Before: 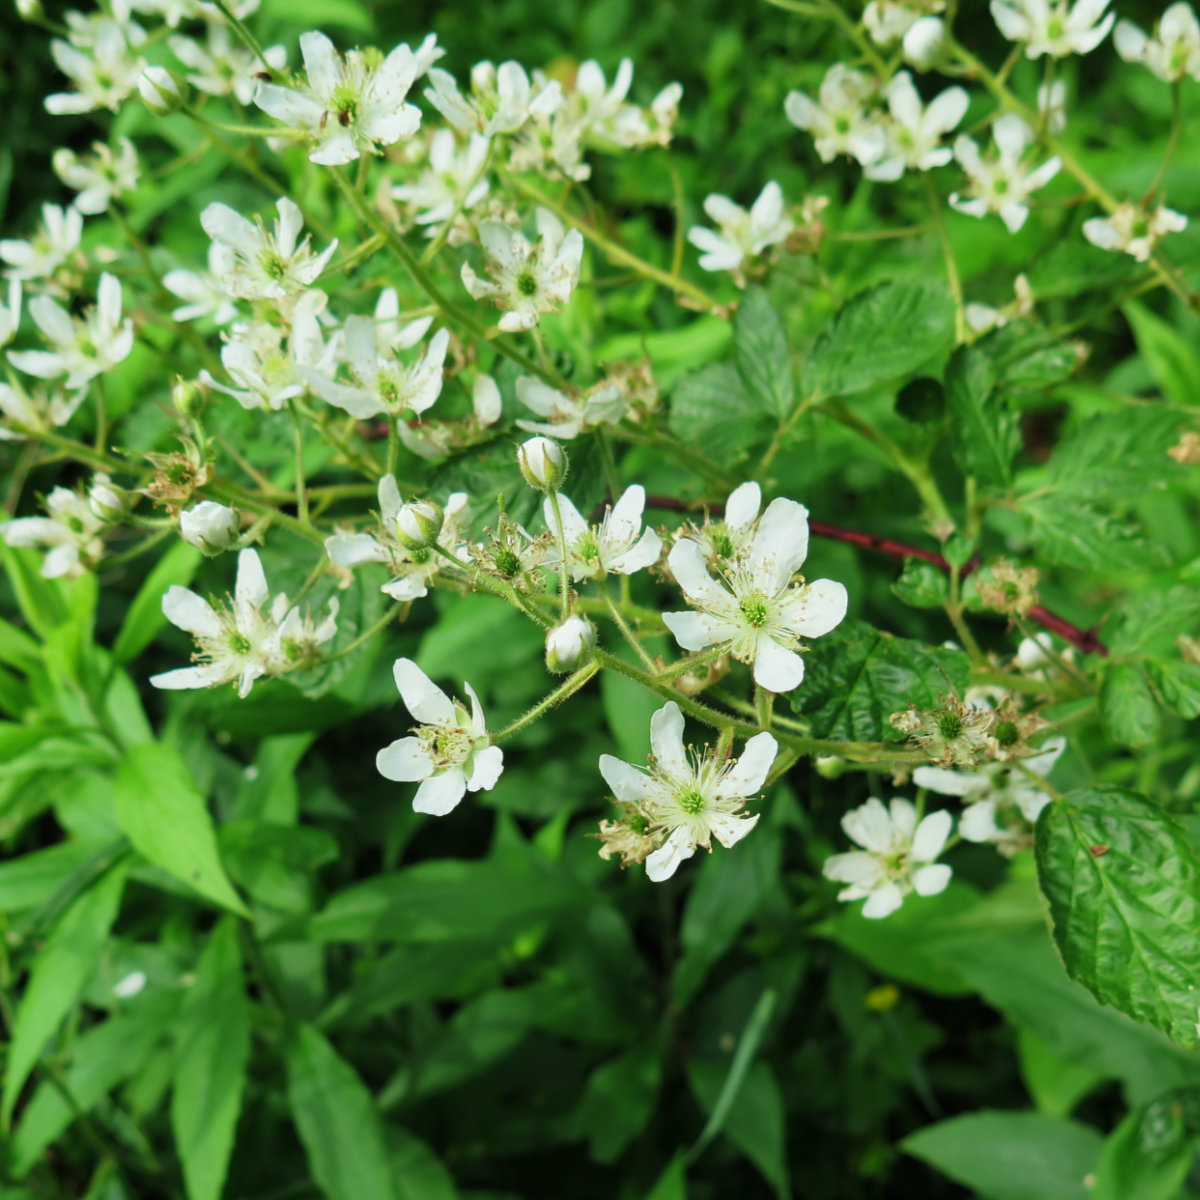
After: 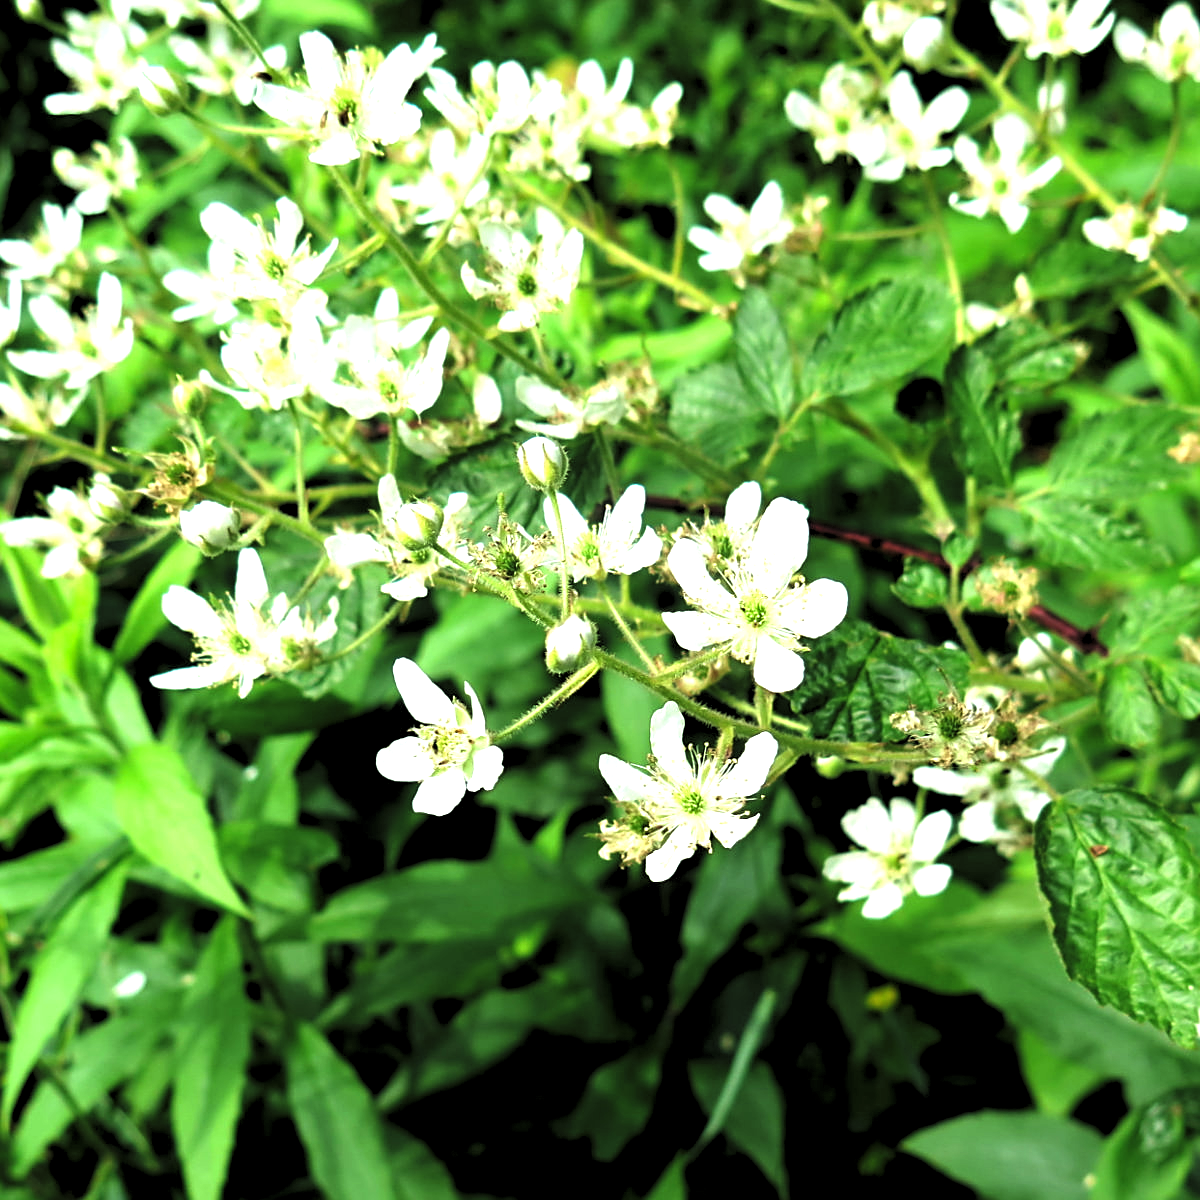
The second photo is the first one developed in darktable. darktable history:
exposure: exposure 0.665 EV, compensate highlight preservation false
sharpen: on, module defaults
levels: levels [0.182, 0.542, 0.902]
